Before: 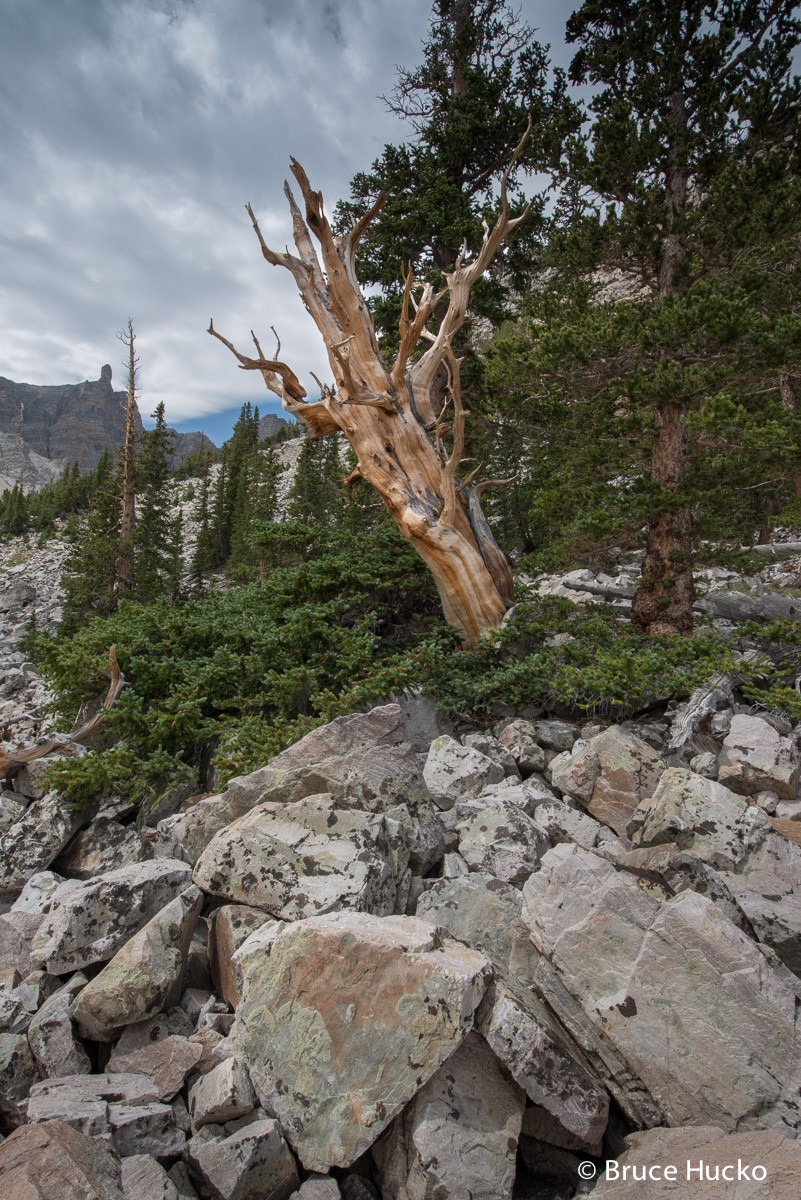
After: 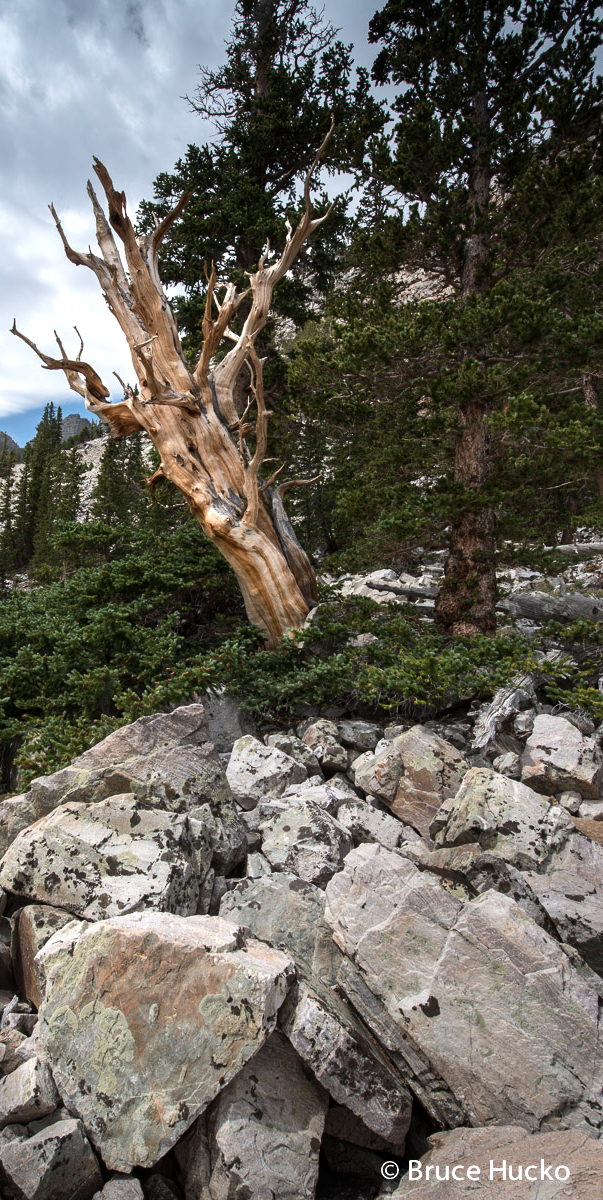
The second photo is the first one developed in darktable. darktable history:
tone equalizer: -8 EV -0.75 EV, -7 EV -0.7 EV, -6 EV -0.6 EV, -5 EV -0.4 EV, -3 EV 0.4 EV, -2 EV 0.6 EV, -1 EV 0.7 EV, +0 EV 0.75 EV, edges refinement/feathering 500, mask exposure compensation -1.57 EV, preserve details no
crop and rotate: left 24.6%
